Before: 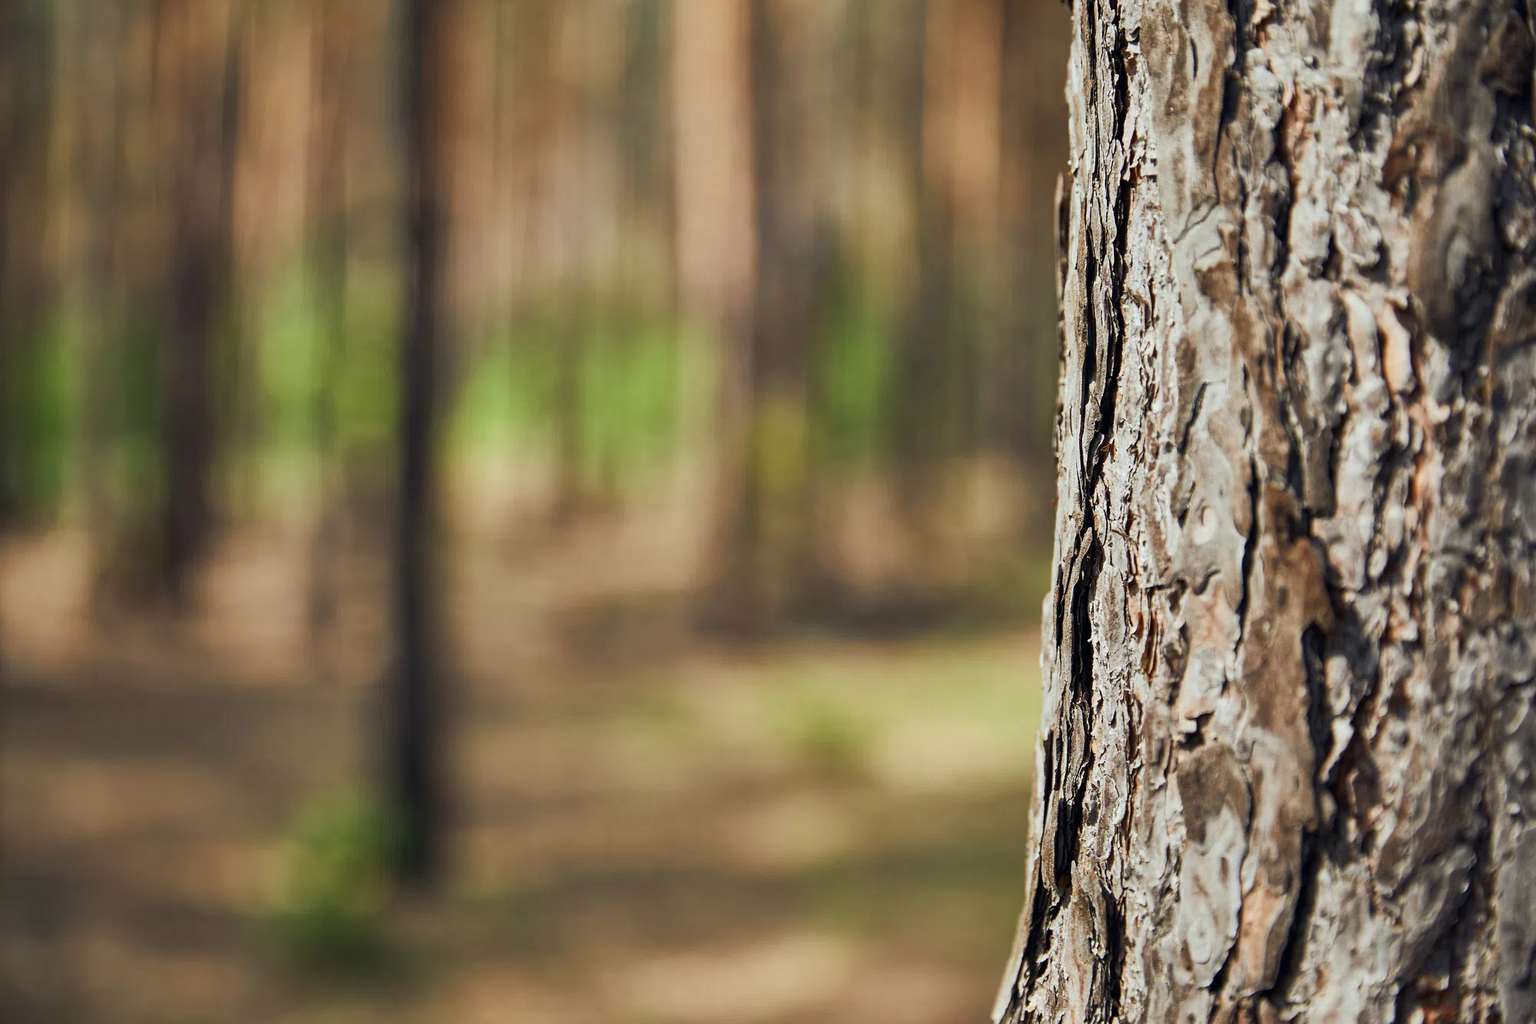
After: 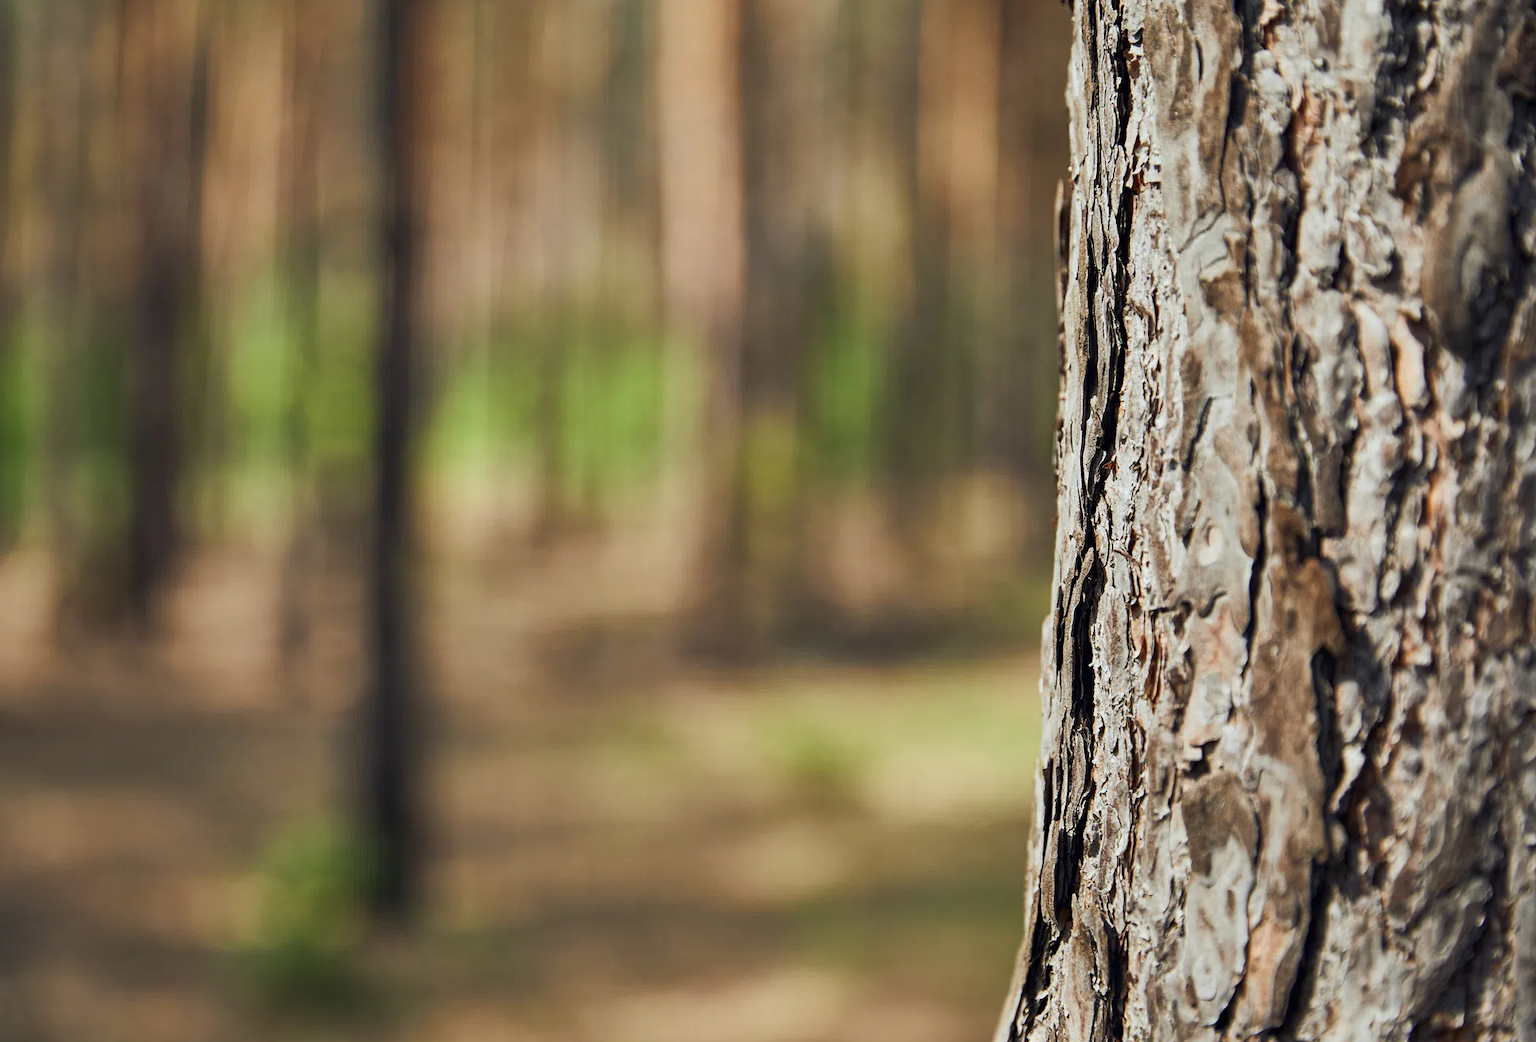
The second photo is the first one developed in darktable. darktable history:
crop and rotate: left 2.6%, right 1.093%, bottom 1.928%
shadows and highlights: radius 127.98, shadows 30.47, highlights -30.69, low approximation 0.01, soften with gaussian
